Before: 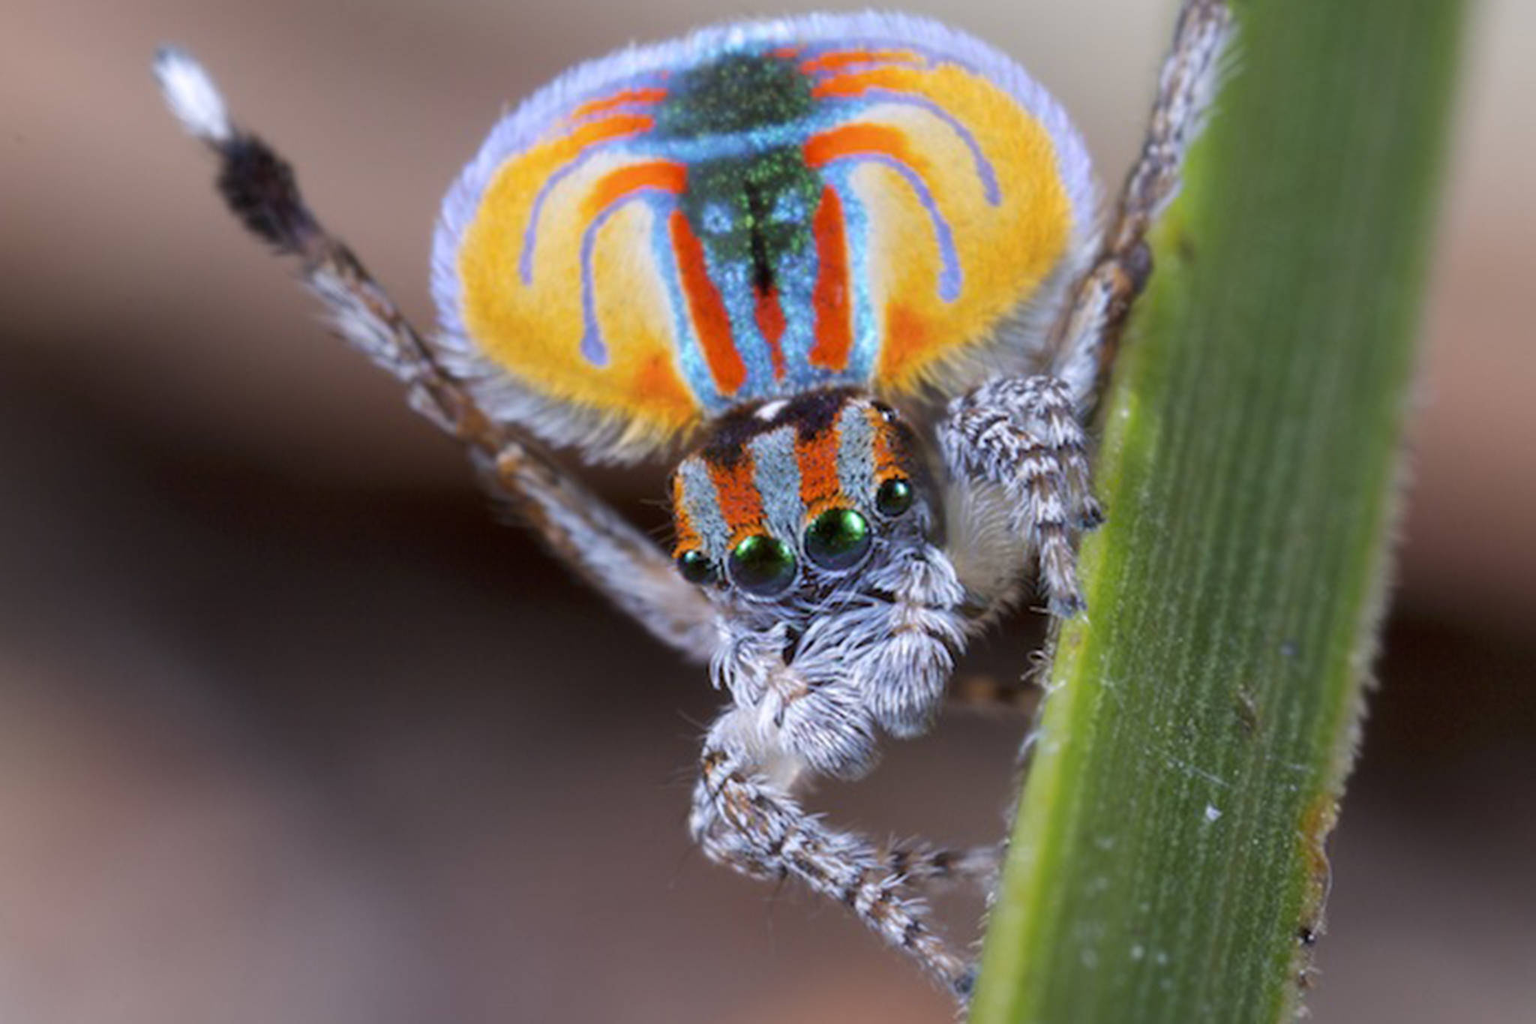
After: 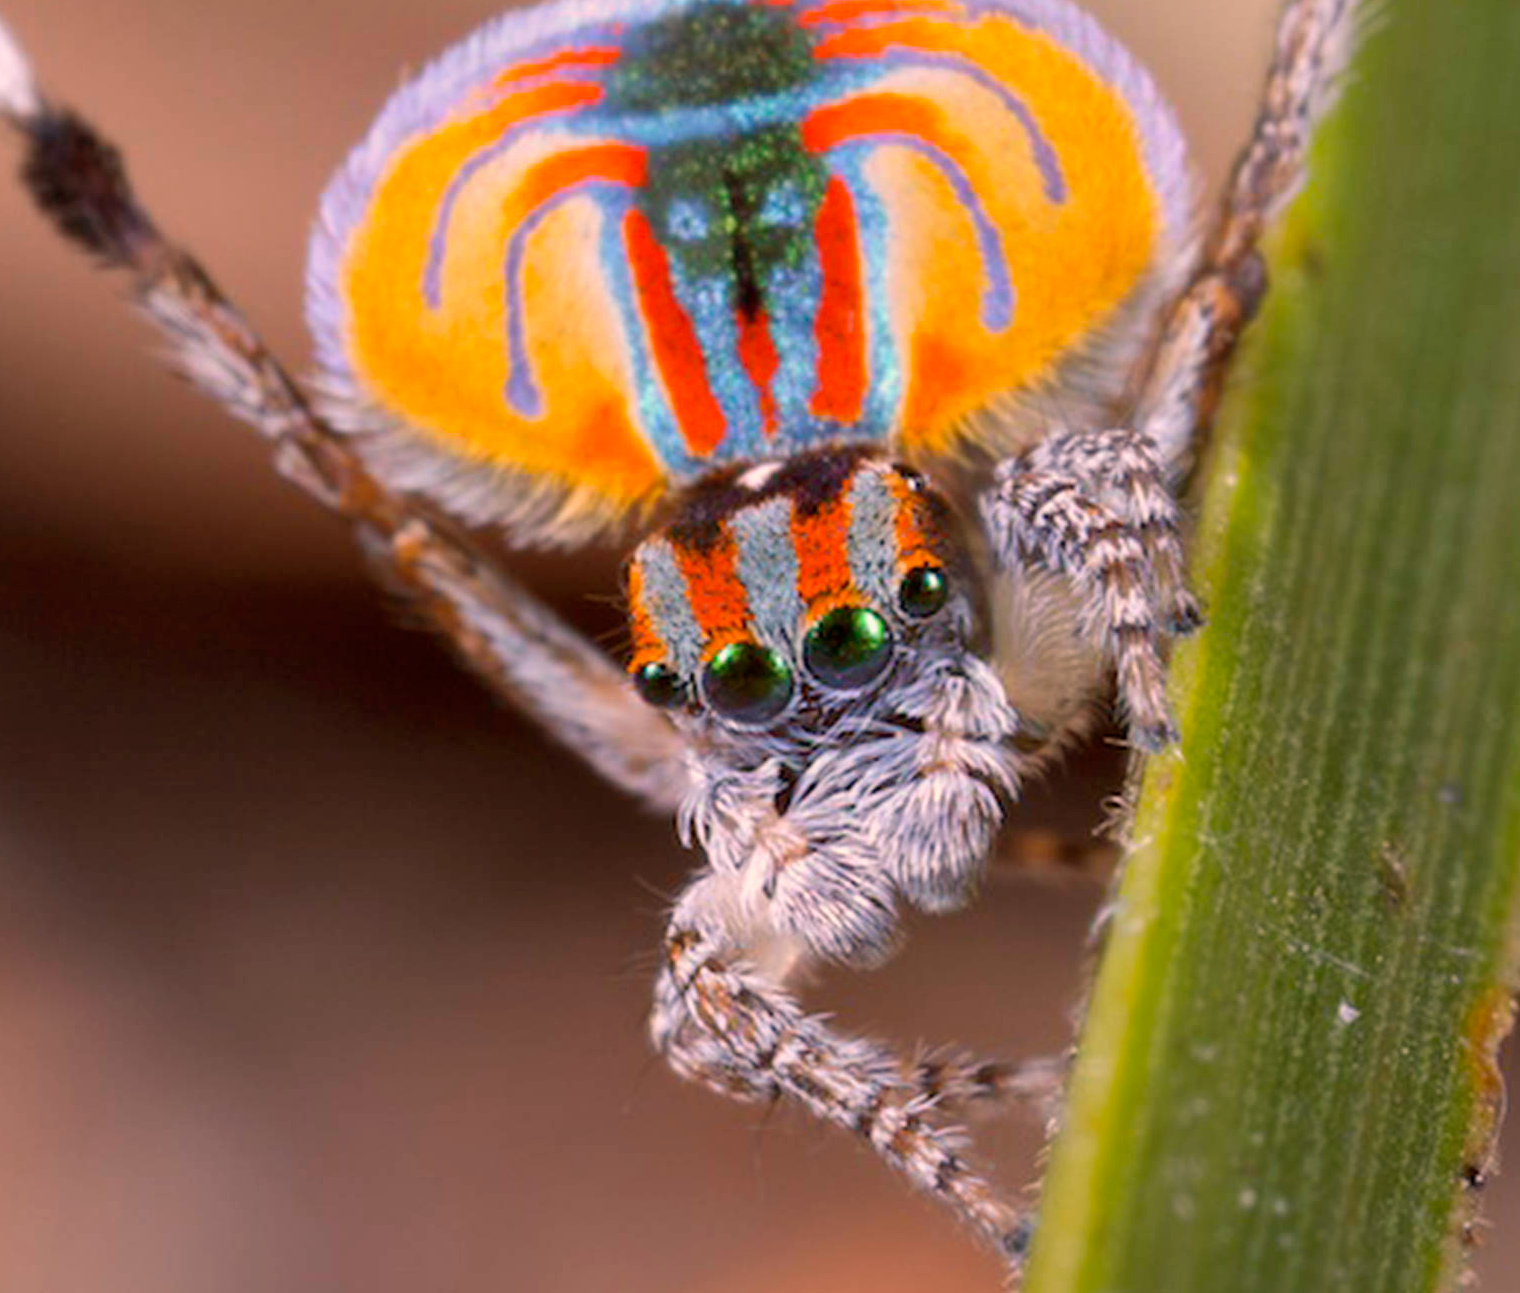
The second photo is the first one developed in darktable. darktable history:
color balance rgb: shadows lift › luminance -5%, shadows lift › chroma 1.1%, shadows lift › hue 219°, power › luminance 10%, power › chroma 2.83%, power › hue 60°, highlights gain › chroma 4.52%, highlights gain › hue 33.33°, saturation formula JzAzBz (2021)
shadows and highlights: shadows 12, white point adjustment 1.2, soften with gaussian
crop and rotate: left 13.15%, top 5.251%, right 12.609%
